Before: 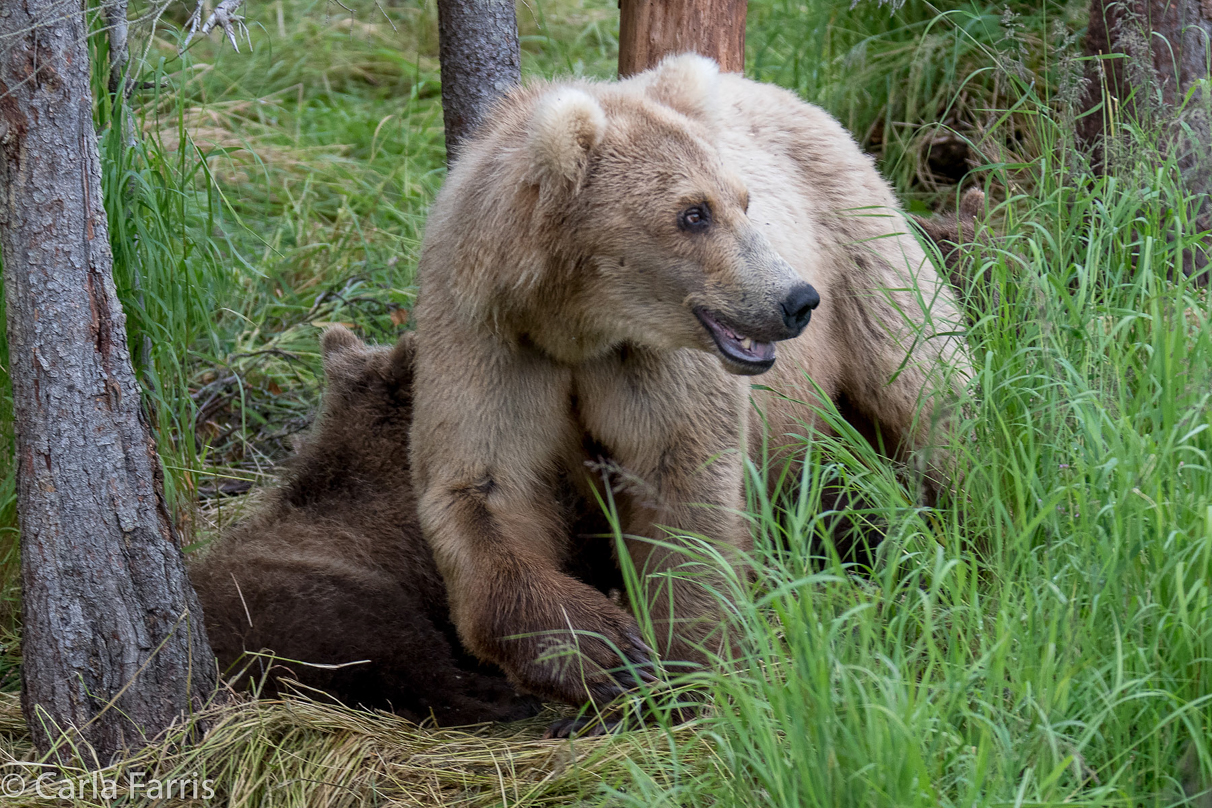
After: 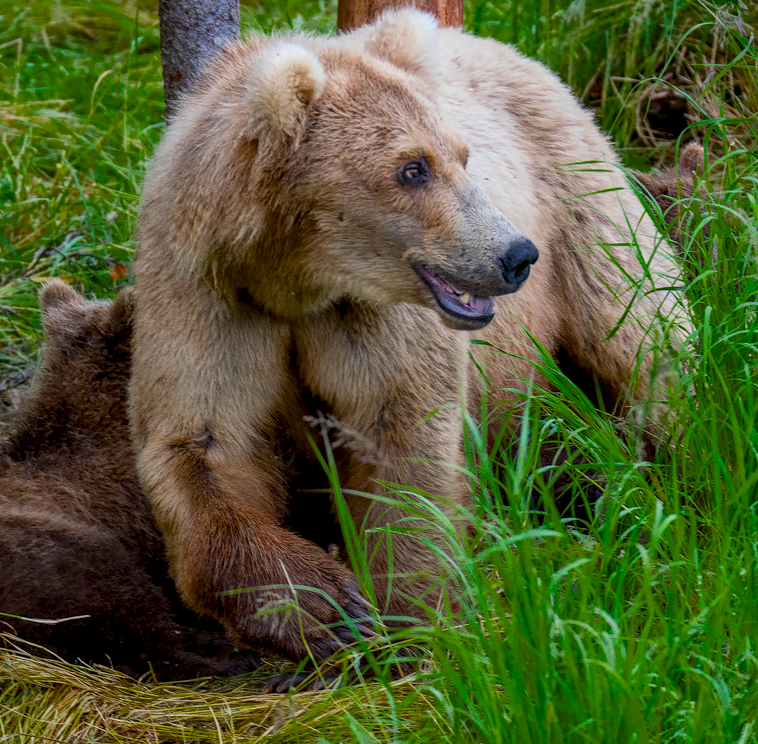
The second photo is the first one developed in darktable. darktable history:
tone equalizer: edges refinement/feathering 500, mask exposure compensation -1.57 EV, preserve details no
local contrast: on, module defaults
crop and rotate: left 23.252%, top 5.64%, right 14.163%, bottom 2.267%
color balance rgb: perceptual saturation grading › global saturation 74.359%, perceptual saturation grading › shadows -30.068%, global vibrance -8.564%, contrast -13.338%, saturation formula JzAzBz (2021)
